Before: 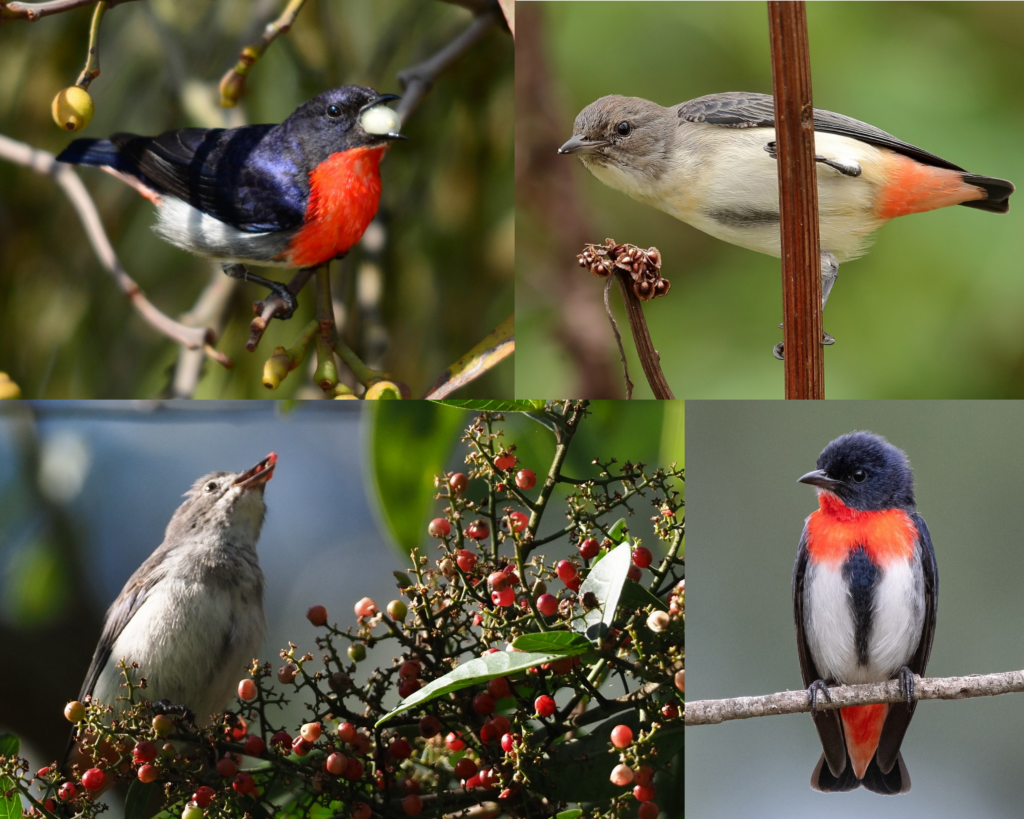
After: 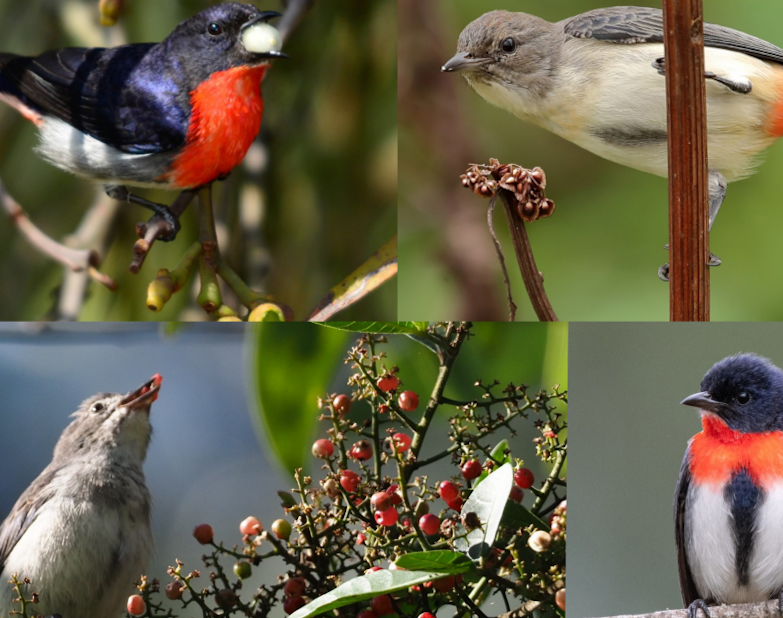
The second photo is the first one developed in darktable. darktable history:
crop and rotate: left 11.831%, top 11.346%, right 13.429%, bottom 13.899%
rotate and perspective: lens shift (vertical) 0.048, lens shift (horizontal) -0.024, automatic cropping off
